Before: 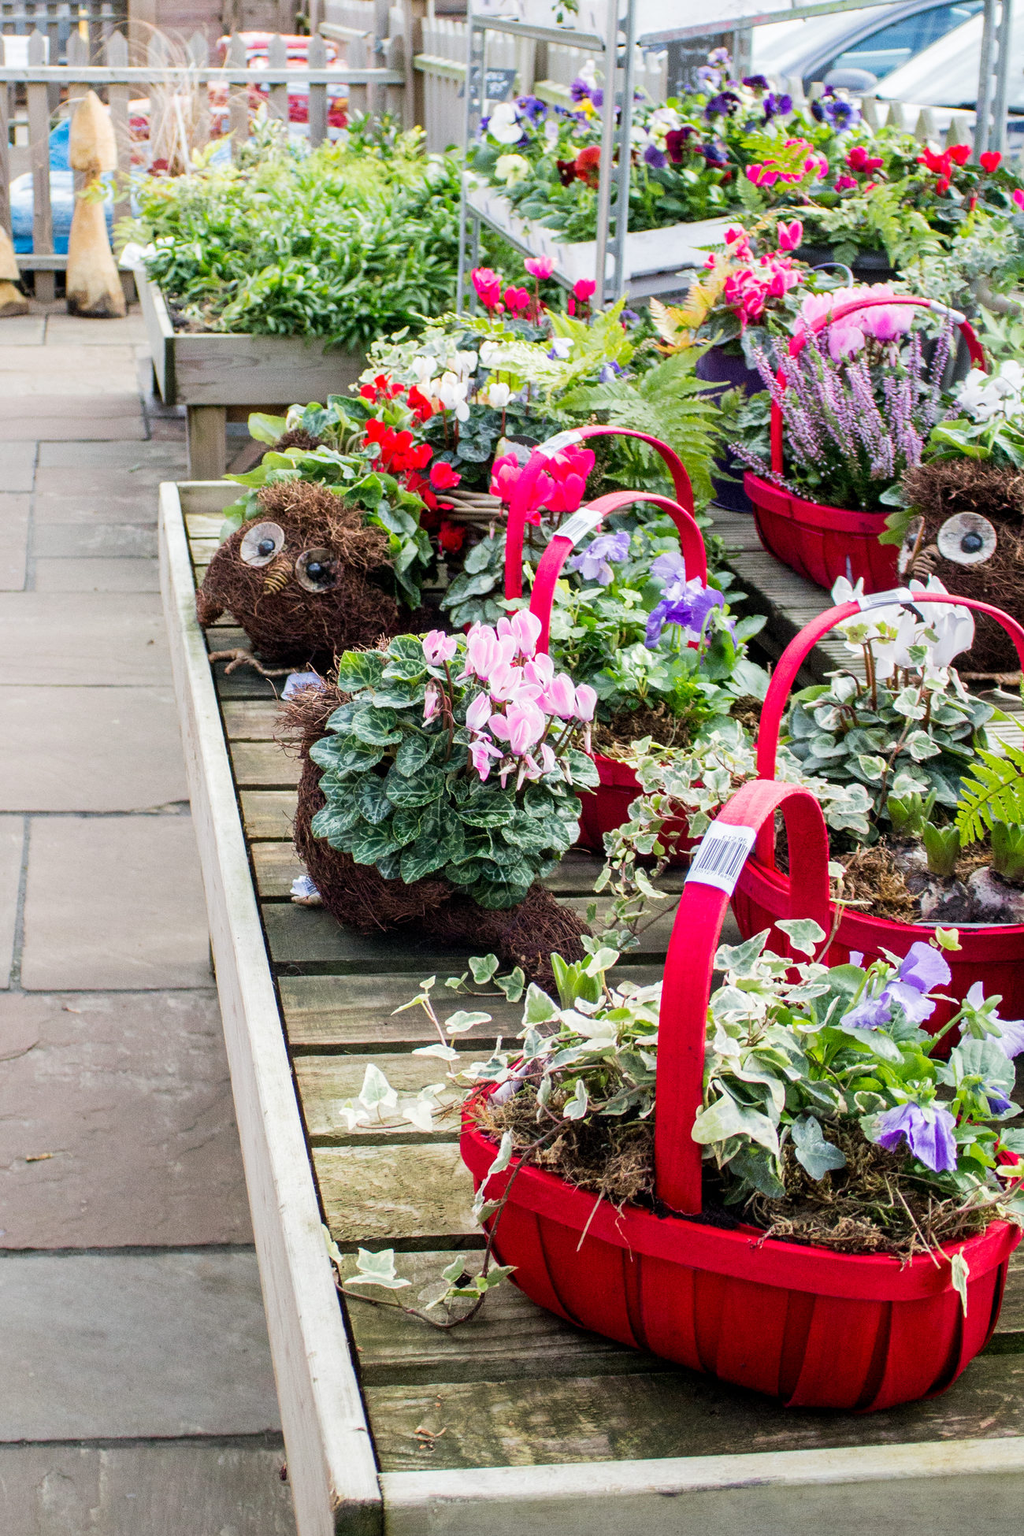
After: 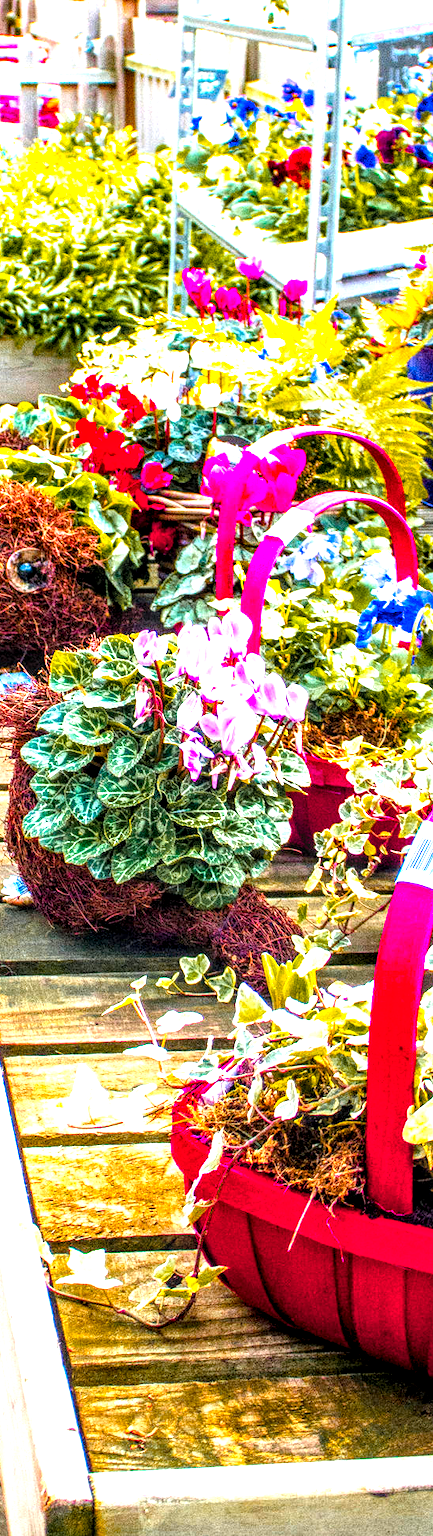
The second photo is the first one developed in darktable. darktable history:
exposure: exposure 1.146 EV, compensate highlight preservation false
color zones: curves: ch1 [(0.263, 0.53) (0.376, 0.287) (0.487, 0.512) (0.748, 0.547) (1, 0.513)]; ch2 [(0.262, 0.45) (0.751, 0.477)]
crop: left 28.294%, right 29.389%
color balance rgb: perceptual saturation grading › global saturation 63.983%, perceptual saturation grading › highlights 59.585%, perceptual saturation grading › mid-tones 49.962%, perceptual saturation grading › shadows 50.08%
local contrast: highlights 4%, shadows 0%, detail 182%
